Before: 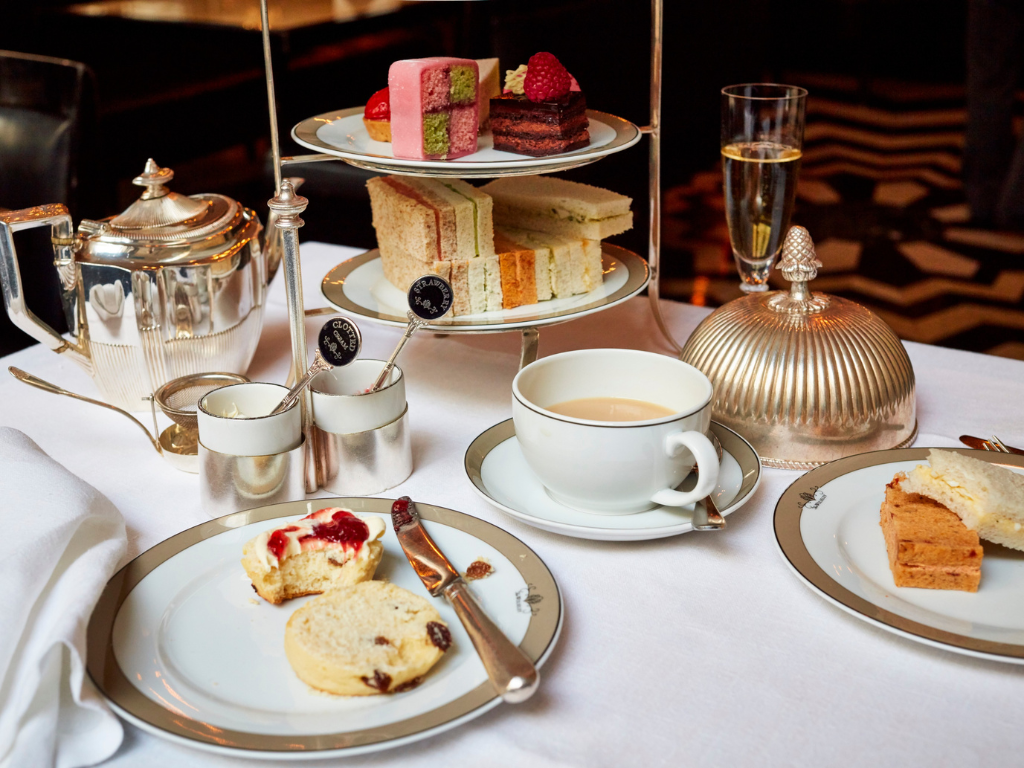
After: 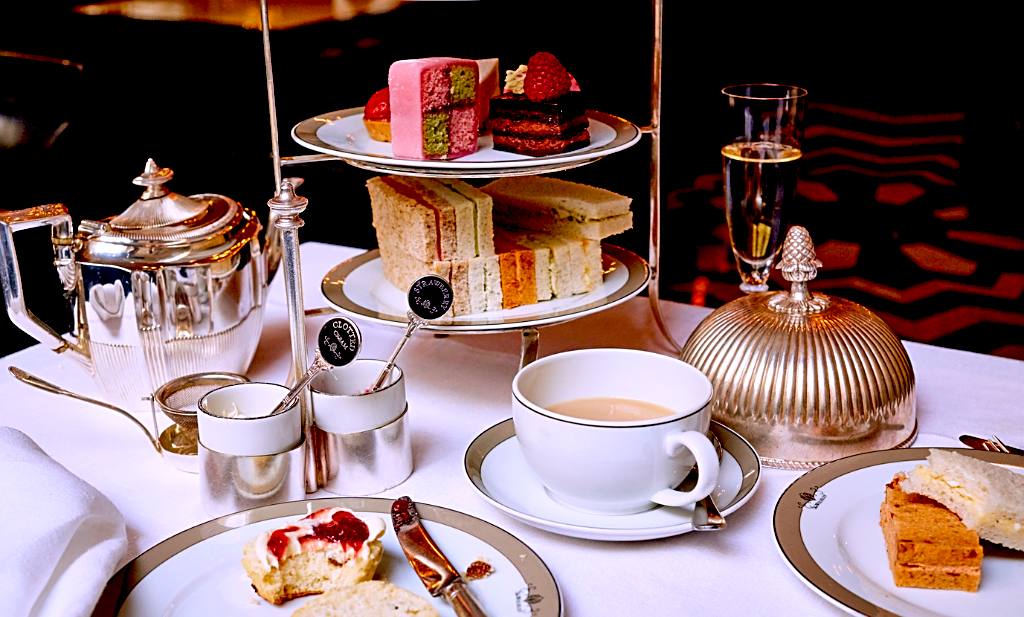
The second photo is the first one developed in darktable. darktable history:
white balance: red 1.042, blue 1.17
crop: bottom 19.644%
sharpen: on, module defaults
exposure: black level correction 0.047, exposure 0.013 EV, compensate highlight preservation false
